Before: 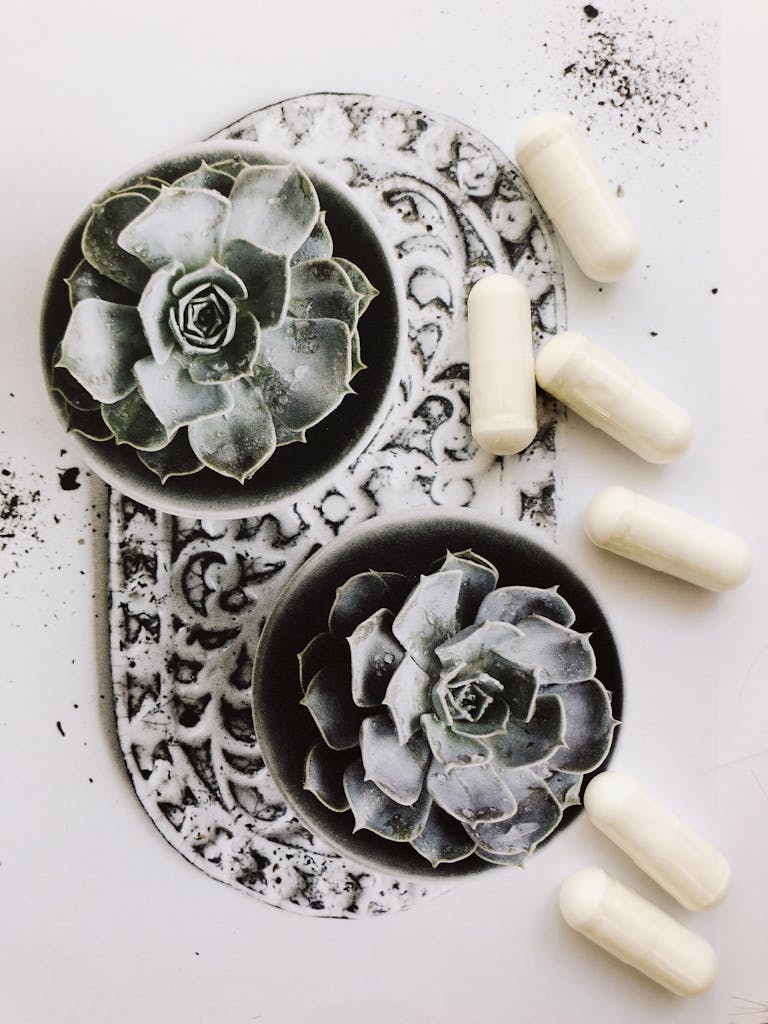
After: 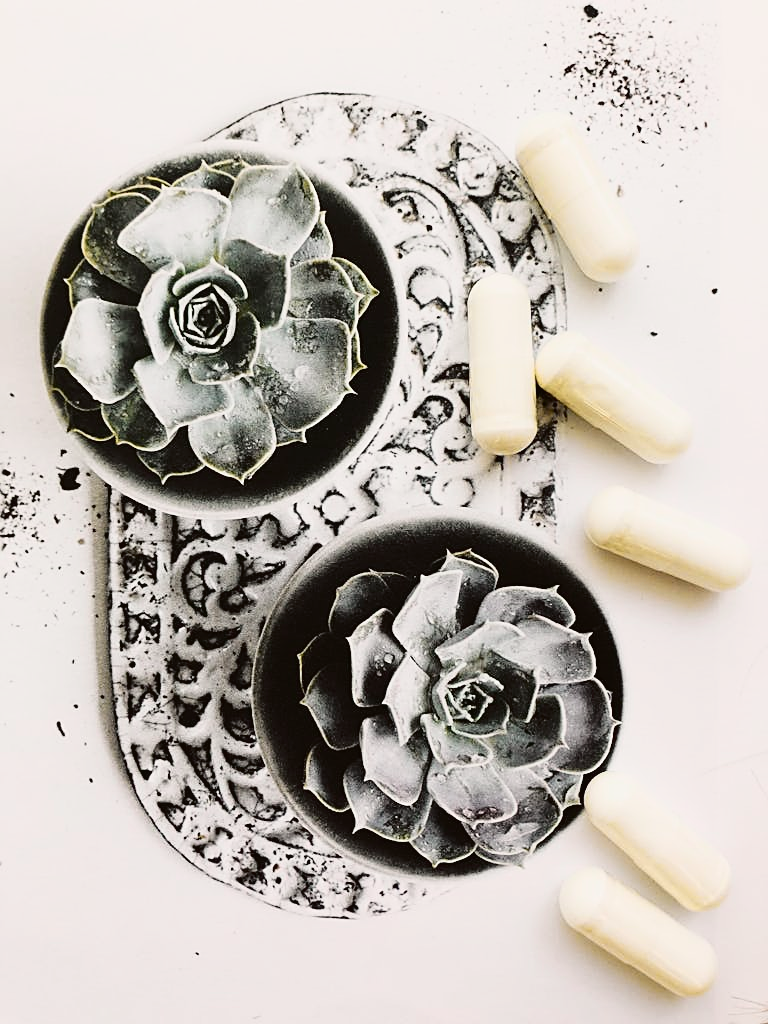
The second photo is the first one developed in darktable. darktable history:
tone curve: curves: ch0 [(0, 0.021) (0.049, 0.044) (0.157, 0.131) (0.359, 0.419) (0.469, 0.544) (0.634, 0.722) (0.839, 0.909) (0.998, 0.978)]; ch1 [(0, 0) (0.437, 0.408) (0.472, 0.47) (0.502, 0.503) (0.527, 0.53) (0.564, 0.573) (0.614, 0.654) (0.669, 0.748) (0.859, 0.899) (1, 1)]; ch2 [(0, 0) (0.33, 0.301) (0.421, 0.443) (0.487, 0.504) (0.502, 0.509) (0.535, 0.537) (0.565, 0.595) (0.608, 0.667) (1, 1)], color space Lab, independent channels
sharpen: amount 0.598
